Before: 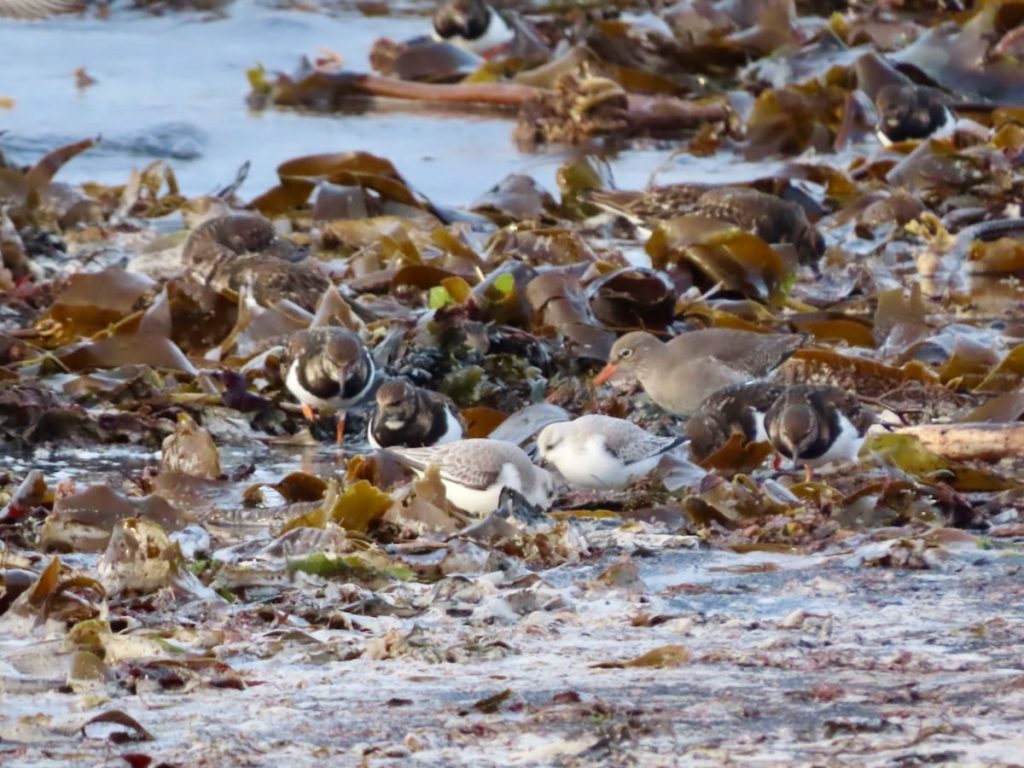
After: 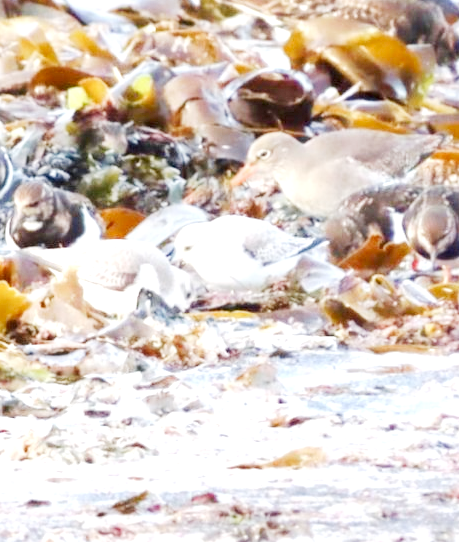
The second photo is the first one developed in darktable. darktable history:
tone curve: curves: ch0 [(0, 0) (0.048, 0.024) (0.099, 0.082) (0.227, 0.255) (0.407, 0.482) (0.543, 0.634) (0.719, 0.77) (0.837, 0.843) (1, 0.906)]; ch1 [(0, 0) (0.3, 0.268) (0.404, 0.374) (0.475, 0.463) (0.501, 0.499) (0.514, 0.502) (0.551, 0.541) (0.643, 0.648) (0.682, 0.674) (0.802, 0.812) (1, 1)]; ch2 [(0, 0) (0.259, 0.207) (0.323, 0.311) (0.364, 0.368) (0.442, 0.461) (0.498, 0.498) (0.531, 0.528) (0.581, 0.602) (0.629, 0.659) (0.768, 0.728) (1, 1)], preserve colors none
exposure: black level correction 0, exposure 2.101 EV, compensate exposure bias true, compensate highlight preservation false
local contrast: highlights 101%, shadows 97%, detail 119%, midtone range 0.2
crop: left 35.376%, top 26.004%, right 19.786%, bottom 3.379%
